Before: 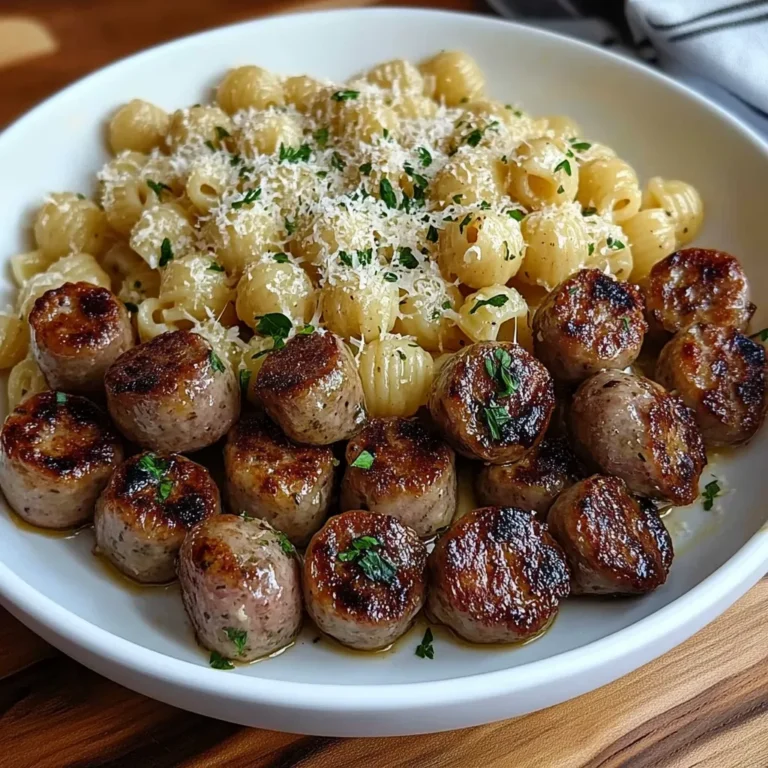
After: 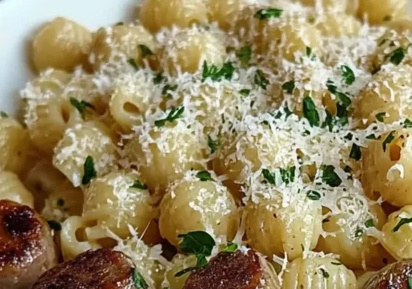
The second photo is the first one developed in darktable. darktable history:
contrast brightness saturation: saturation -0.033
crop: left 10.08%, top 10.719%, right 36.259%, bottom 51.62%
